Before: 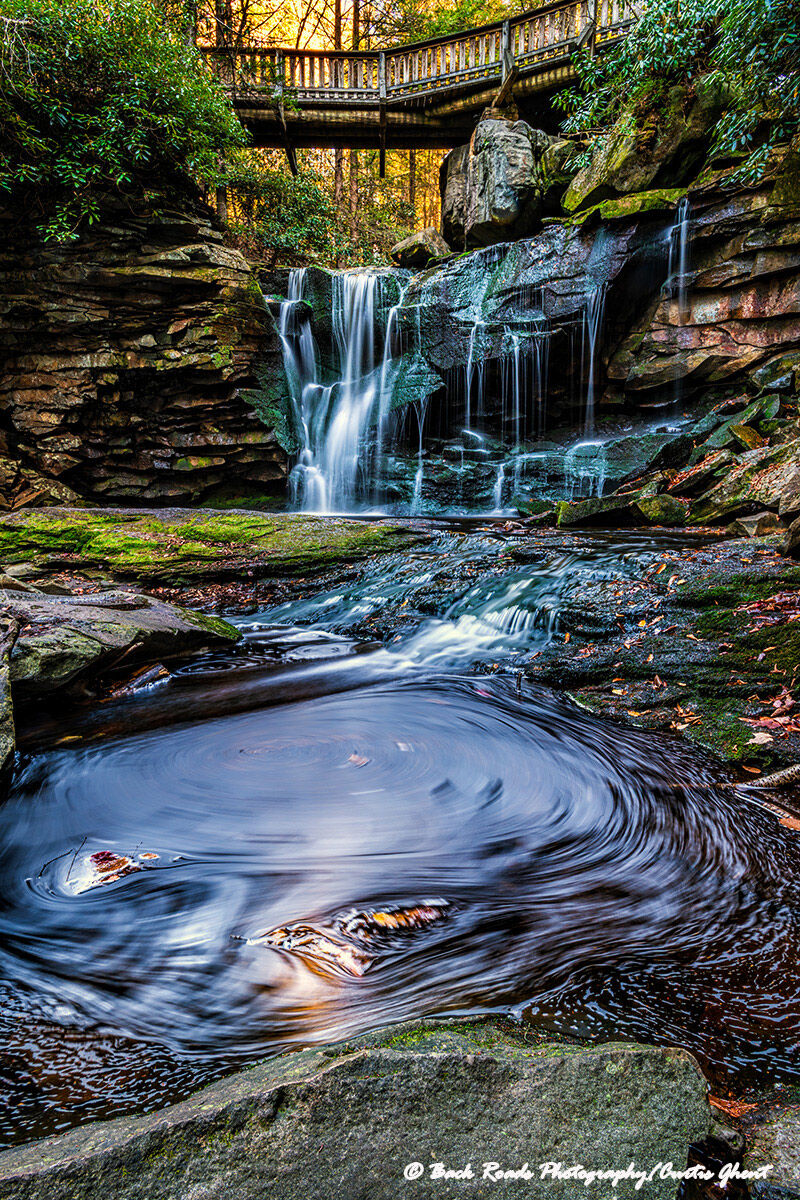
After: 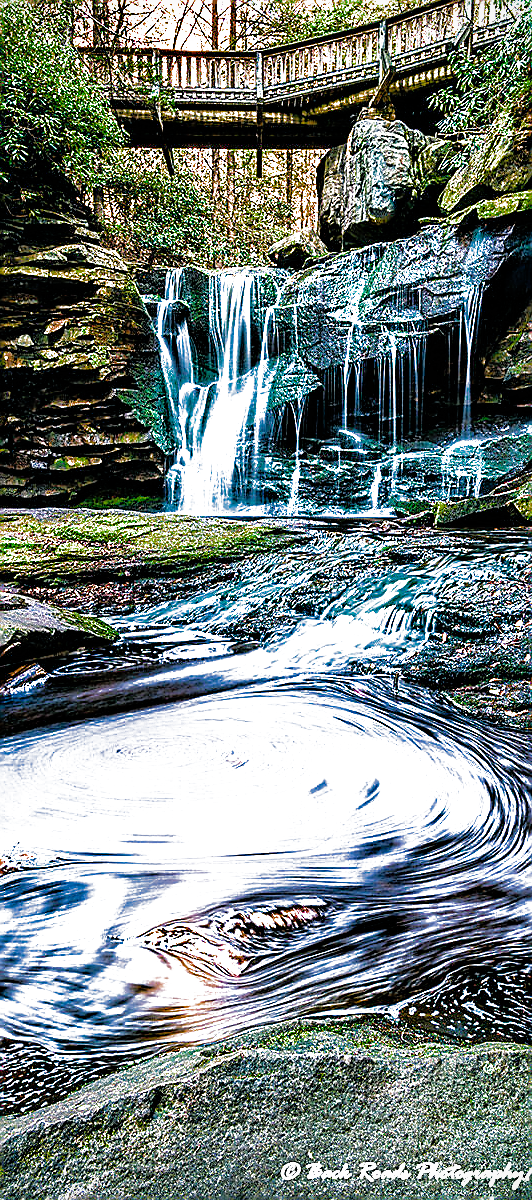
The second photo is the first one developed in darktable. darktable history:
color balance rgb: power › luminance -7.829%, power › chroma 1.111%, power › hue 217.65°, perceptual saturation grading › global saturation 74.416%, perceptual saturation grading › shadows -31.018%, contrast -10.251%
crop and rotate: left 15.491%, right 17.921%
sharpen: radius 1.395, amount 1.245, threshold 0.777
exposure: exposure 1 EV, compensate exposure bias true, compensate highlight preservation false
filmic rgb: black relative exposure -8.24 EV, white relative exposure 2.2 EV, target white luminance 99.975%, hardness 7.16, latitude 74.99%, contrast 1.32, highlights saturation mix -1.5%, shadows ↔ highlights balance 30.64%, add noise in highlights 0.099, color science v4 (2020), iterations of high-quality reconstruction 10, type of noise poissonian
vignetting: fall-off start 91.57%, dithering 16-bit output
shadows and highlights: shadows color adjustment 99.13%, highlights color adjustment 0.365%
